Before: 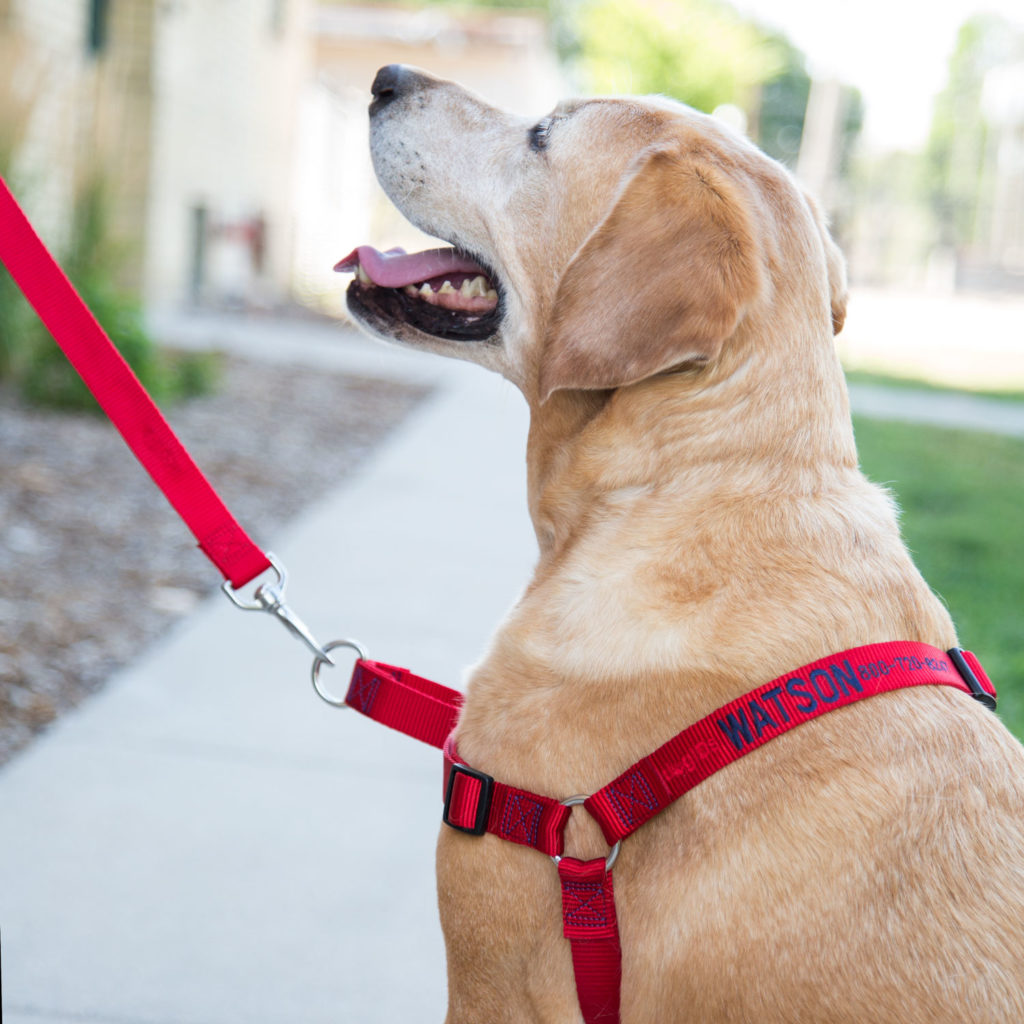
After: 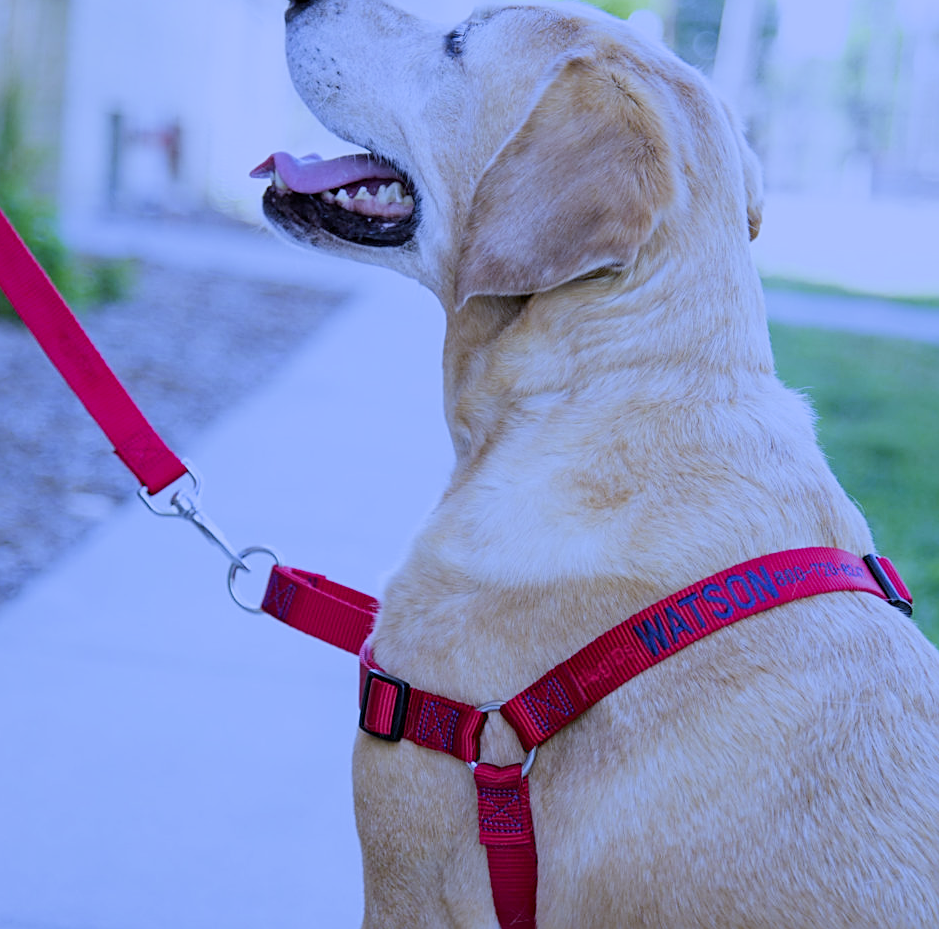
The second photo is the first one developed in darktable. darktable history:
white balance: red 0.766, blue 1.537
crop and rotate: left 8.262%, top 9.226%
haze removal: compatibility mode true, adaptive false
sharpen: on, module defaults
filmic rgb: hardness 4.17, contrast 0.921
